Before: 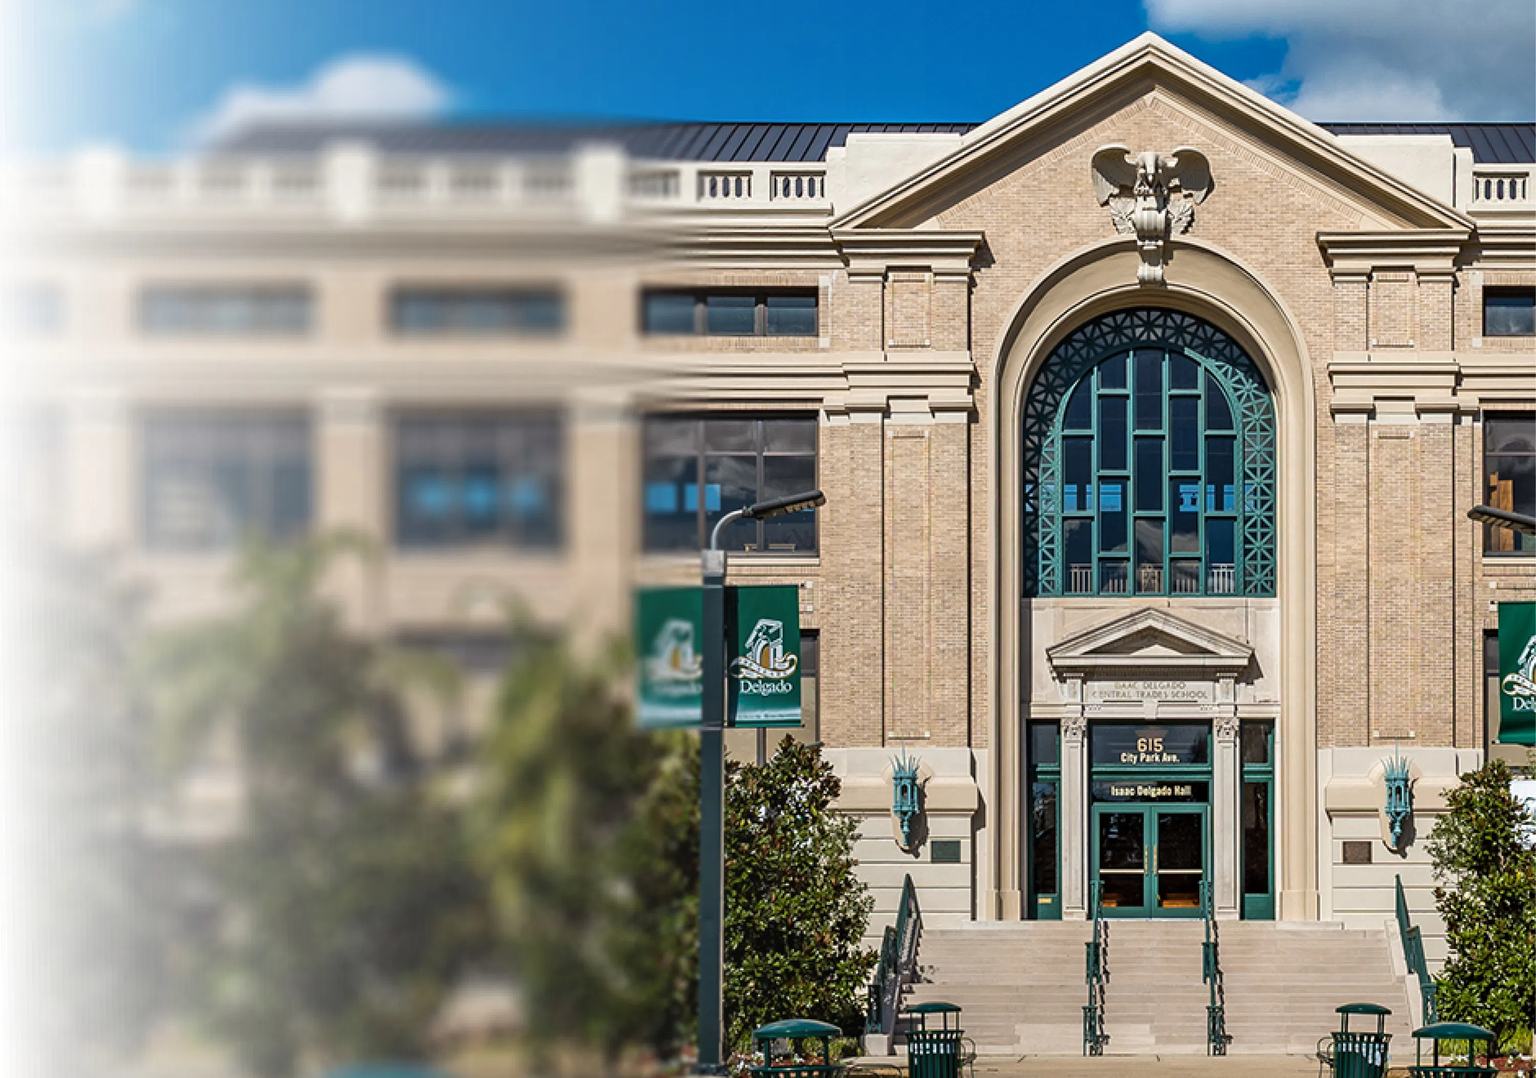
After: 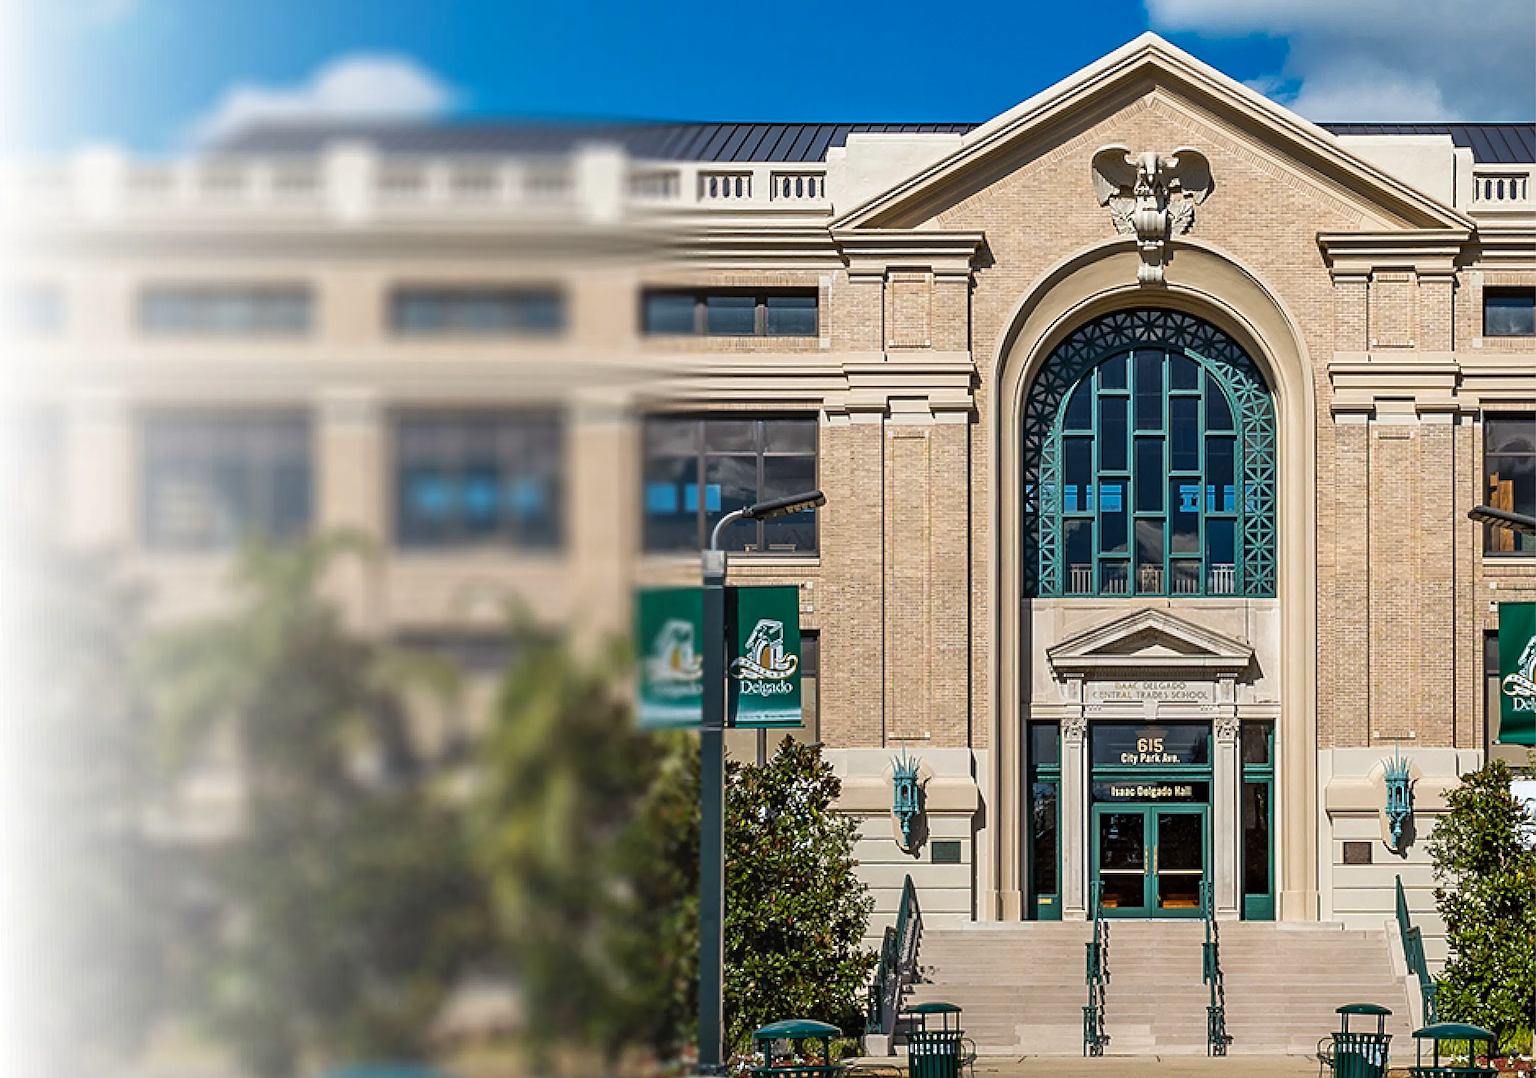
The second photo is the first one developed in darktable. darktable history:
contrast brightness saturation: saturation 0.1
sharpen: on, module defaults
